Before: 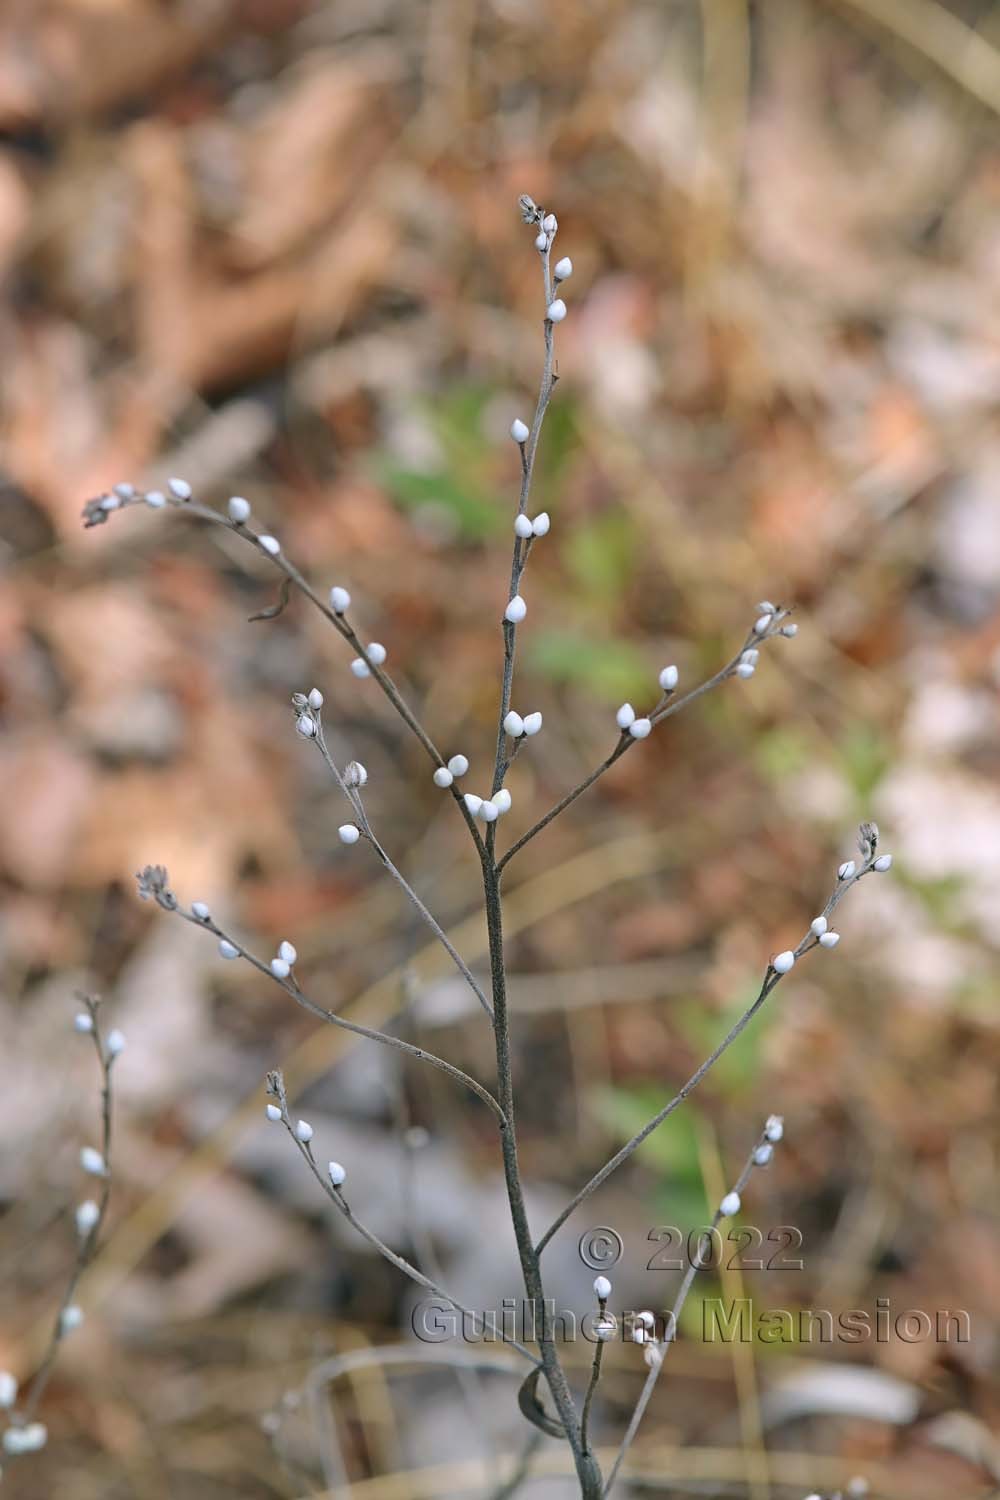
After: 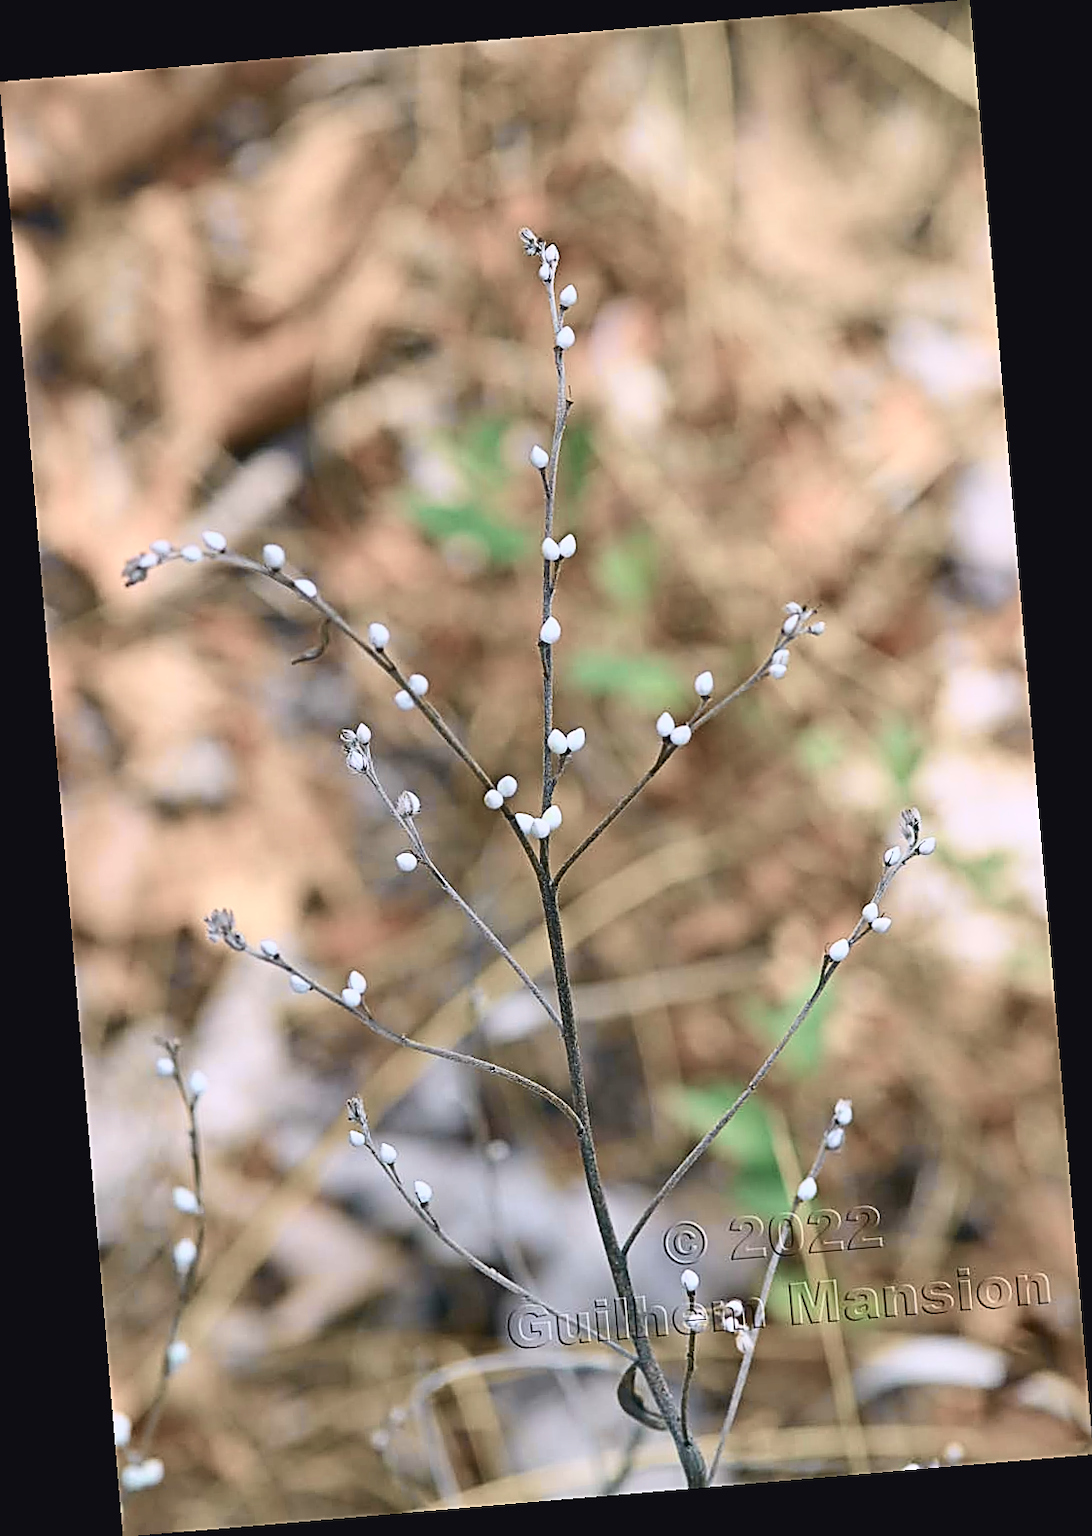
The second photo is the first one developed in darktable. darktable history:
sharpen: amount 0.75
rotate and perspective: rotation -4.86°, automatic cropping off
tone curve: curves: ch0 [(0, 0.039) (0.104, 0.094) (0.285, 0.301) (0.673, 0.796) (0.845, 0.932) (0.994, 0.971)]; ch1 [(0, 0) (0.356, 0.385) (0.424, 0.405) (0.498, 0.502) (0.586, 0.57) (0.657, 0.642) (1, 1)]; ch2 [(0, 0) (0.424, 0.438) (0.46, 0.453) (0.515, 0.505) (0.557, 0.57) (0.612, 0.583) (0.722, 0.67) (1, 1)], color space Lab, independent channels, preserve colors none
